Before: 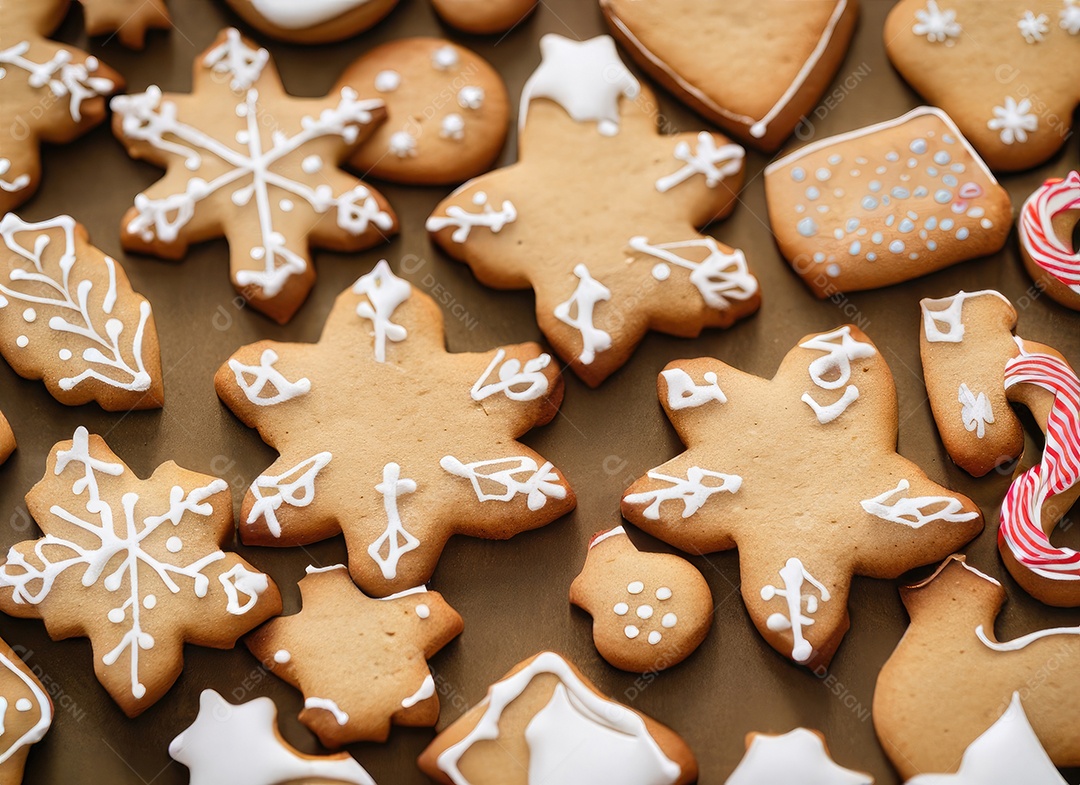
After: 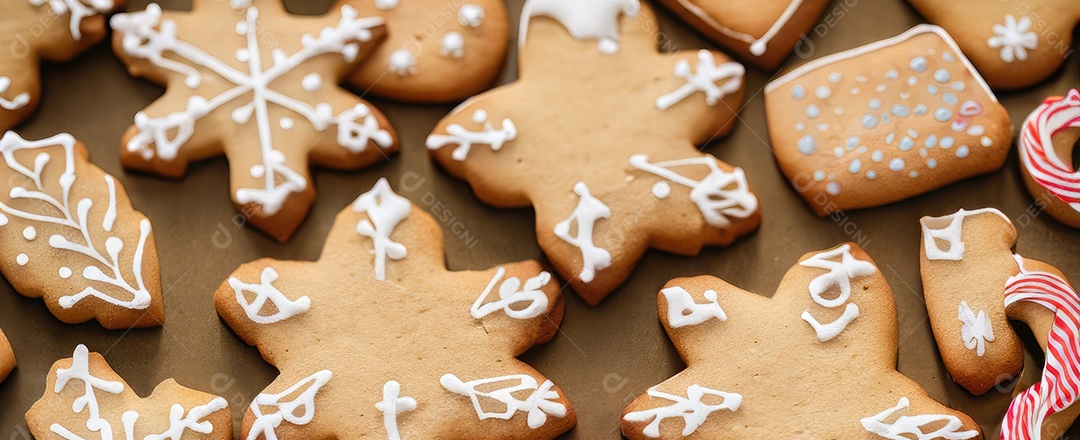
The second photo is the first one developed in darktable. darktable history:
crop and rotate: top 10.51%, bottom 33.4%
exposure: compensate highlight preservation false
